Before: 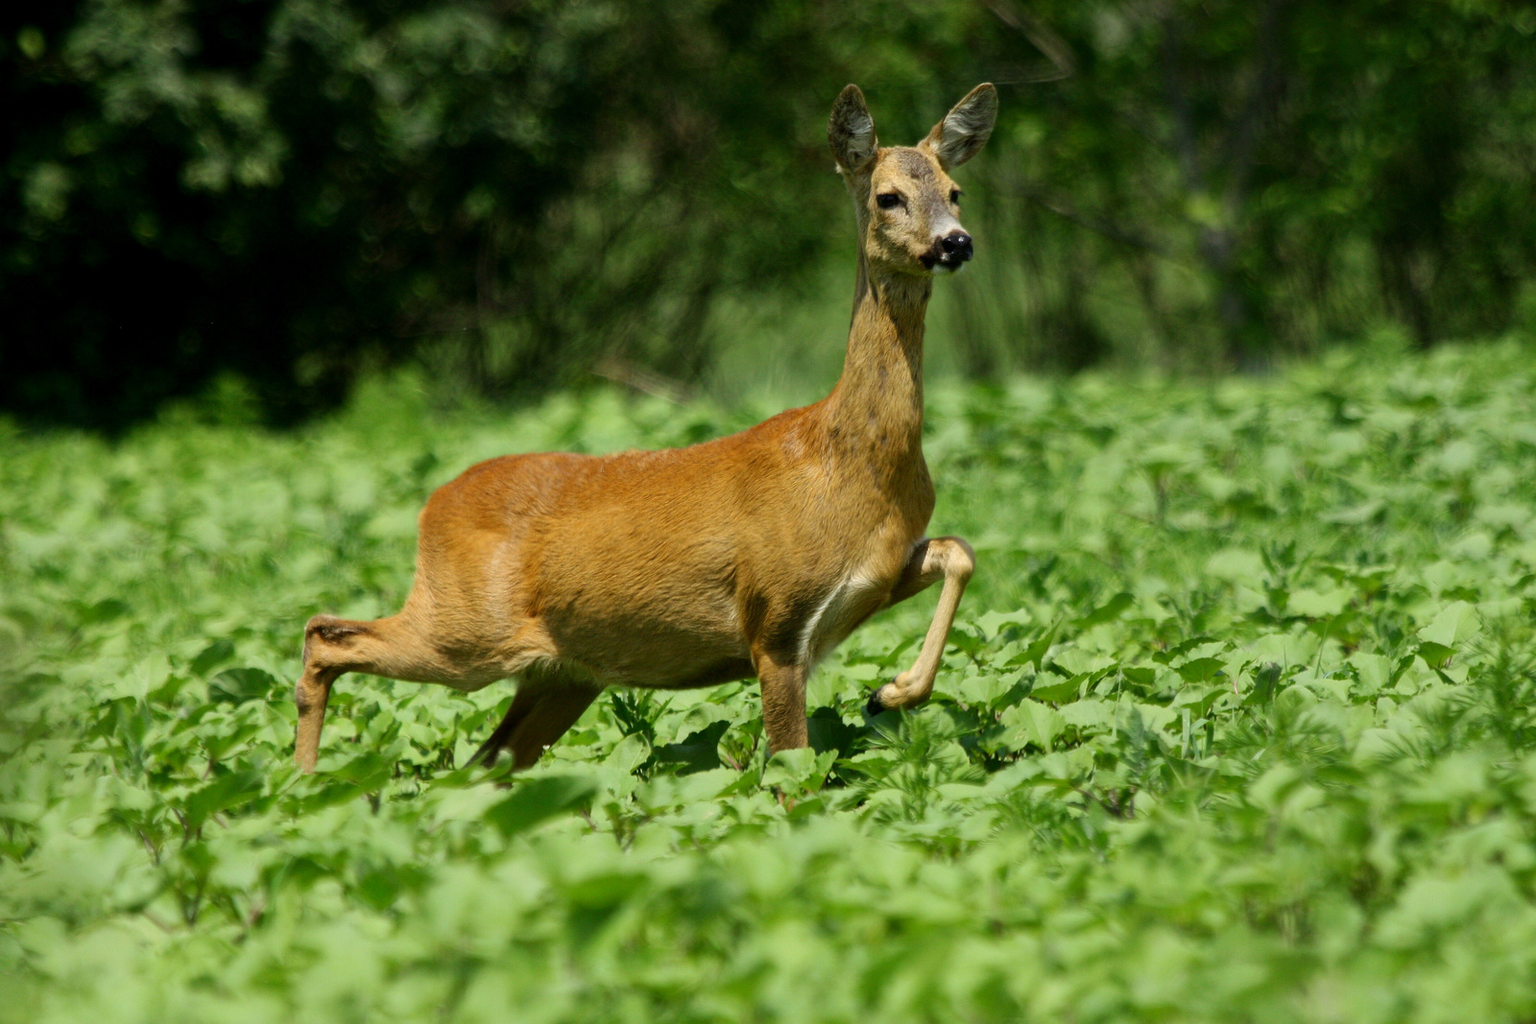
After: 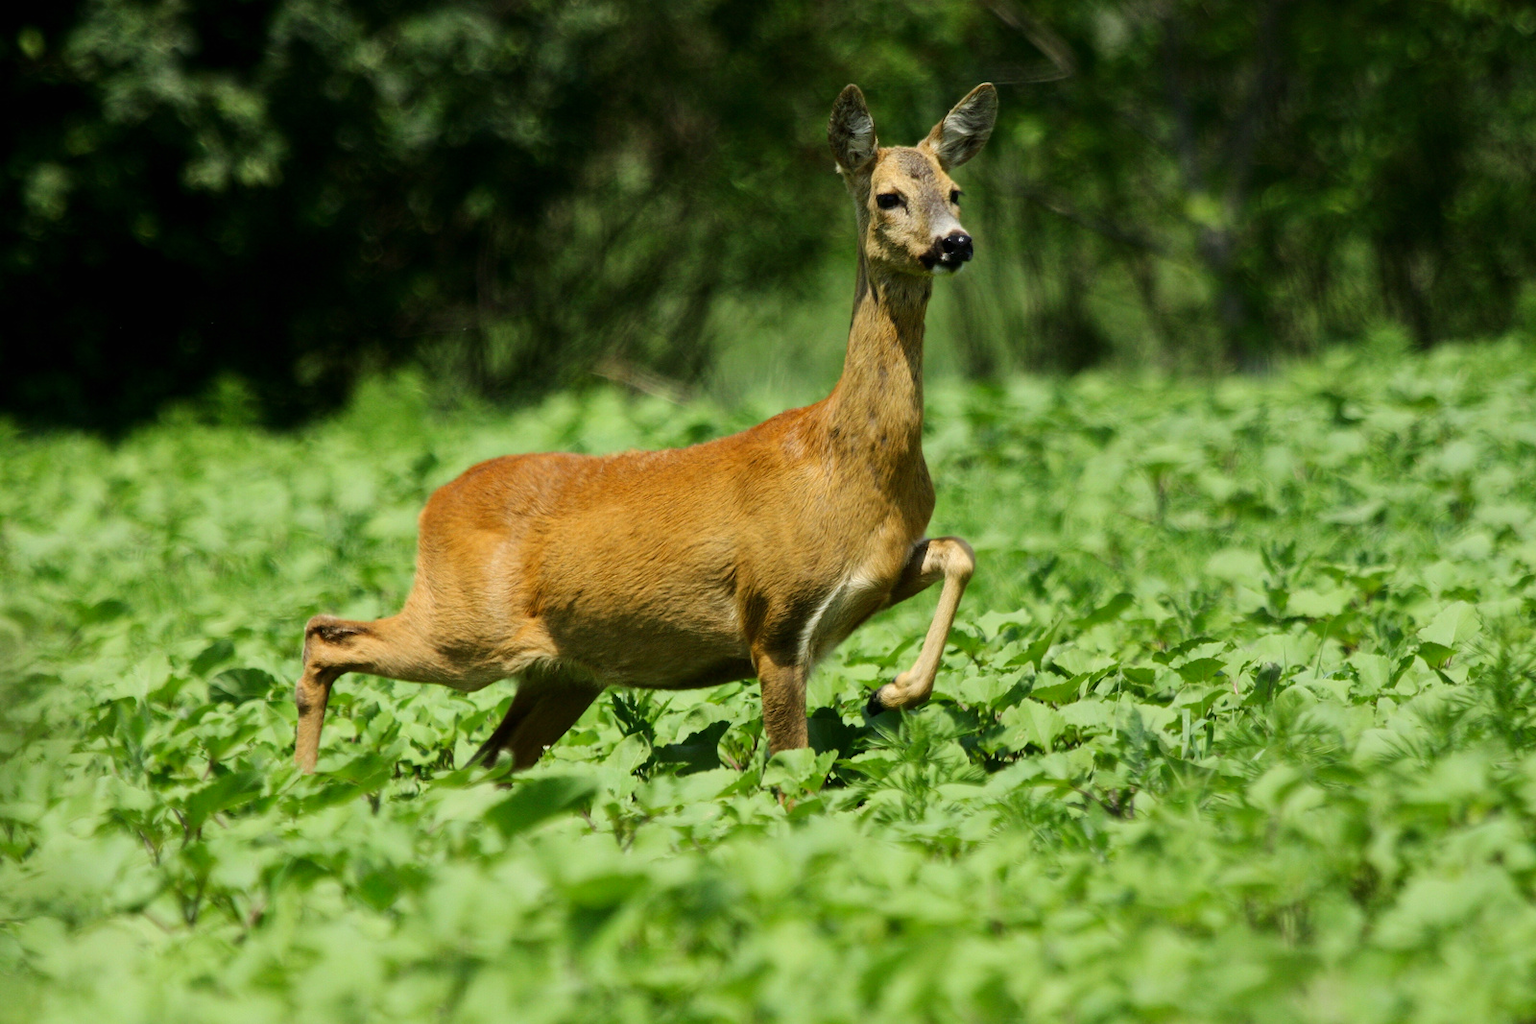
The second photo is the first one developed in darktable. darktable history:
tone curve: curves: ch0 [(0, 0.003) (0.117, 0.101) (0.257, 0.246) (0.408, 0.432) (0.611, 0.653) (0.824, 0.846) (1, 1)]; ch1 [(0, 0) (0.227, 0.197) (0.405, 0.421) (0.501, 0.501) (0.522, 0.53) (0.563, 0.572) (0.589, 0.611) (0.699, 0.709) (0.976, 0.992)]; ch2 [(0, 0) (0.208, 0.176) (0.377, 0.38) (0.5, 0.5) (0.537, 0.534) (0.571, 0.576) (0.681, 0.746) (1, 1)], color space Lab, linked channels, preserve colors none
